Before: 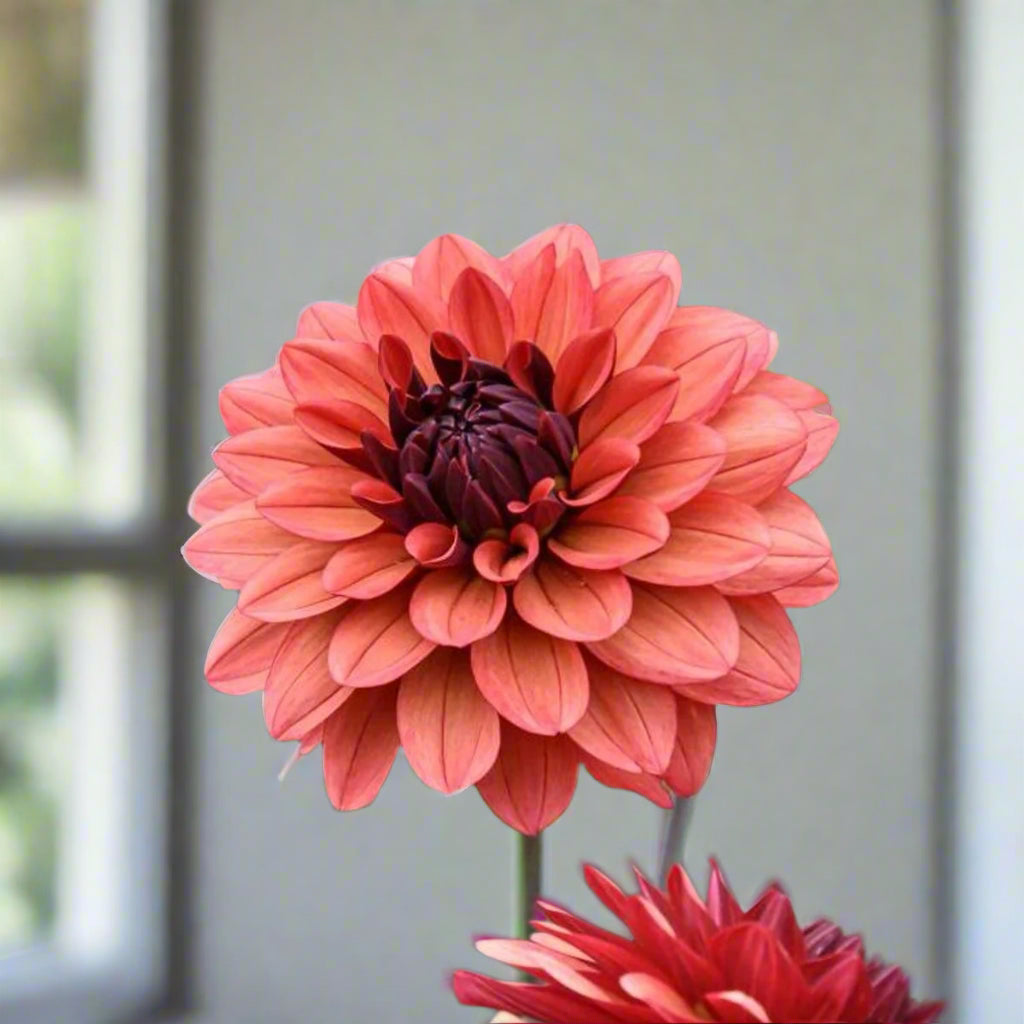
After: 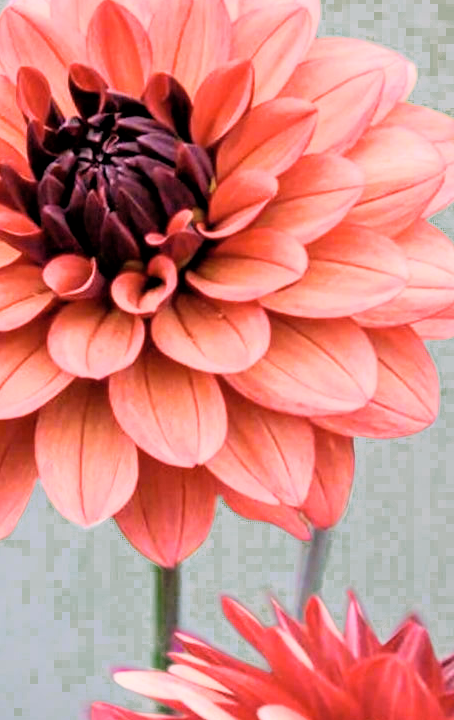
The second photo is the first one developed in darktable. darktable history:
tone equalizer: on, module defaults
filmic rgb: black relative exposure -3.31 EV, white relative exposure 3.45 EV, hardness 2.36, contrast 1.103
exposure: exposure 0.661 EV, compensate highlight preservation false
crop: left 35.432%, top 26.233%, right 20.145%, bottom 3.432%
color zones: curves: ch0 [(0.25, 0.5) (0.347, 0.092) (0.75, 0.5)]; ch1 [(0.25, 0.5) (0.33, 0.51) (0.75, 0.5)]
